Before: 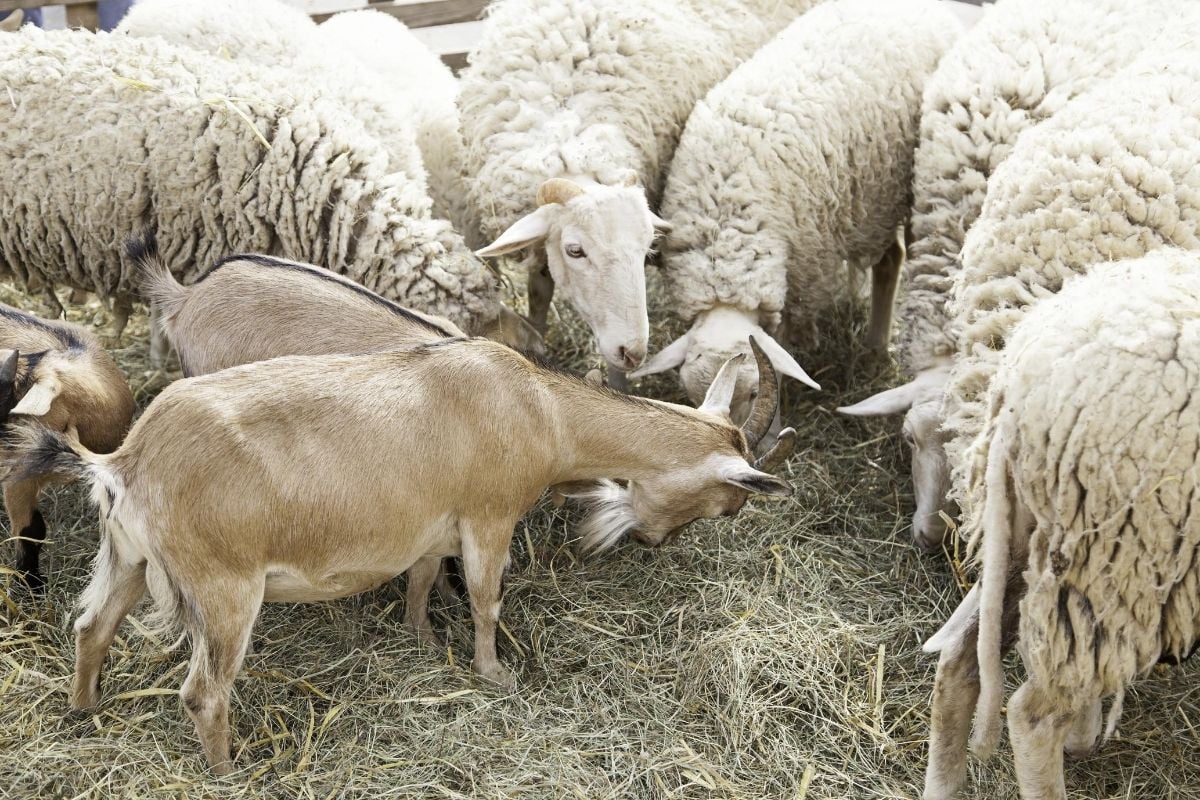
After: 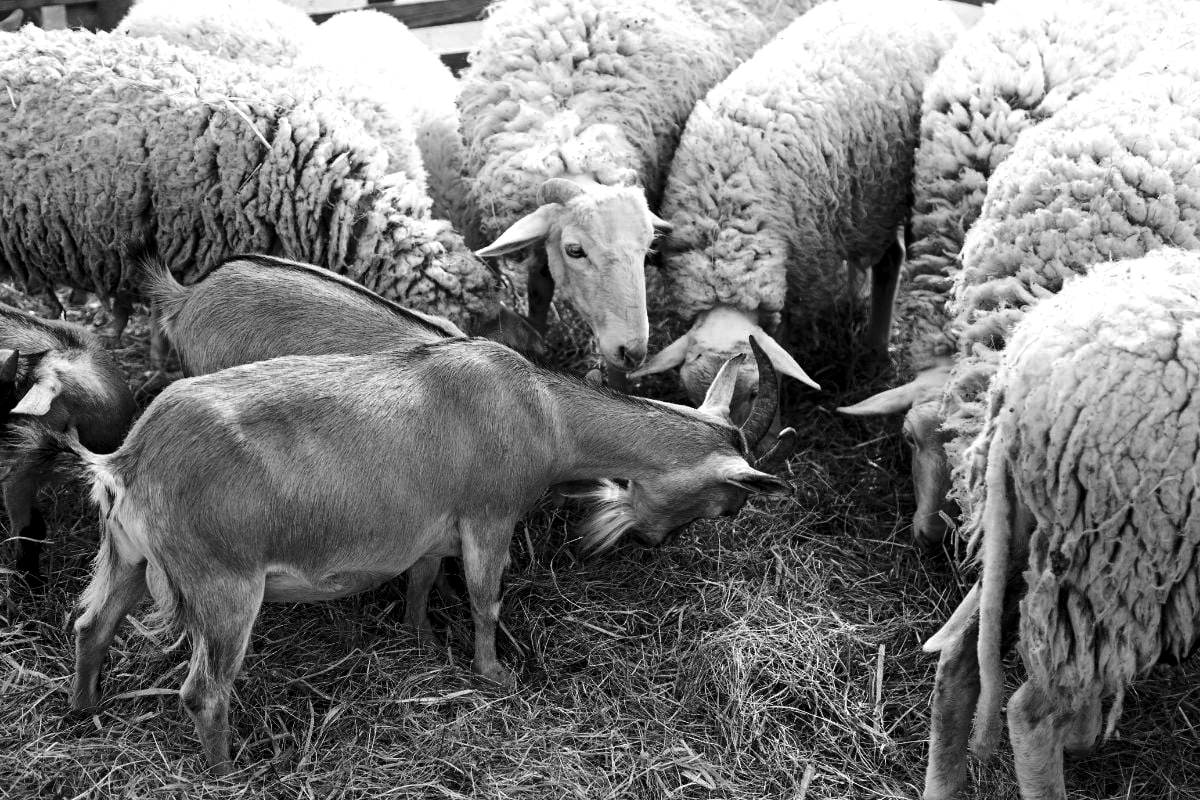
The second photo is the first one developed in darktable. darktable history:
contrast brightness saturation: contrast -0.03, brightness -0.59, saturation -1
color zones: curves: ch1 [(0, 0.525) (0.143, 0.556) (0.286, 0.52) (0.429, 0.5) (0.571, 0.5) (0.714, 0.5) (0.857, 0.503) (1, 0.525)]
monochrome: on, module defaults
rgb levels: levels [[0.013, 0.434, 0.89], [0, 0.5, 1], [0, 0.5, 1]]
